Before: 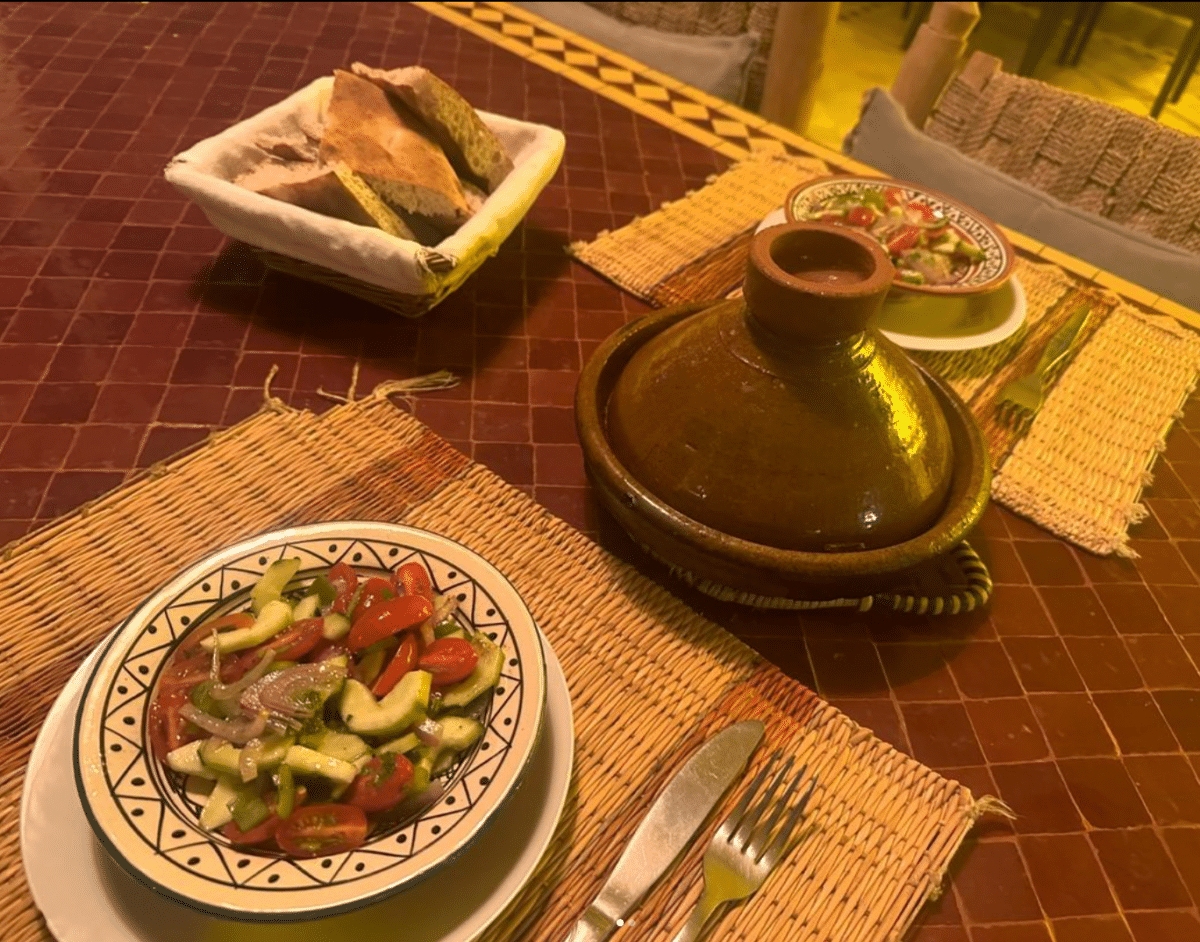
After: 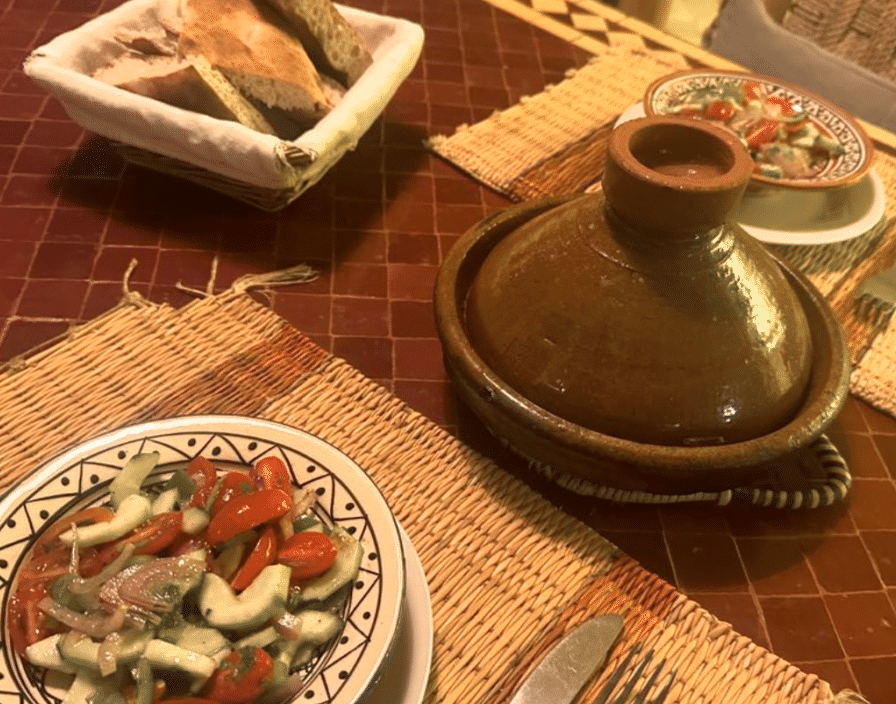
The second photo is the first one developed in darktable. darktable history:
crop and rotate: left 11.831%, top 11.346%, right 13.429%, bottom 13.899%
color zones: curves: ch0 [(0, 0.447) (0.184, 0.543) (0.323, 0.476) (0.429, 0.445) (0.571, 0.443) (0.714, 0.451) (0.857, 0.452) (1, 0.447)]; ch1 [(0, 0.464) (0.176, 0.46) (0.287, 0.177) (0.429, 0.002) (0.571, 0) (0.714, 0) (0.857, 0) (1, 0.464)], mix 20%
